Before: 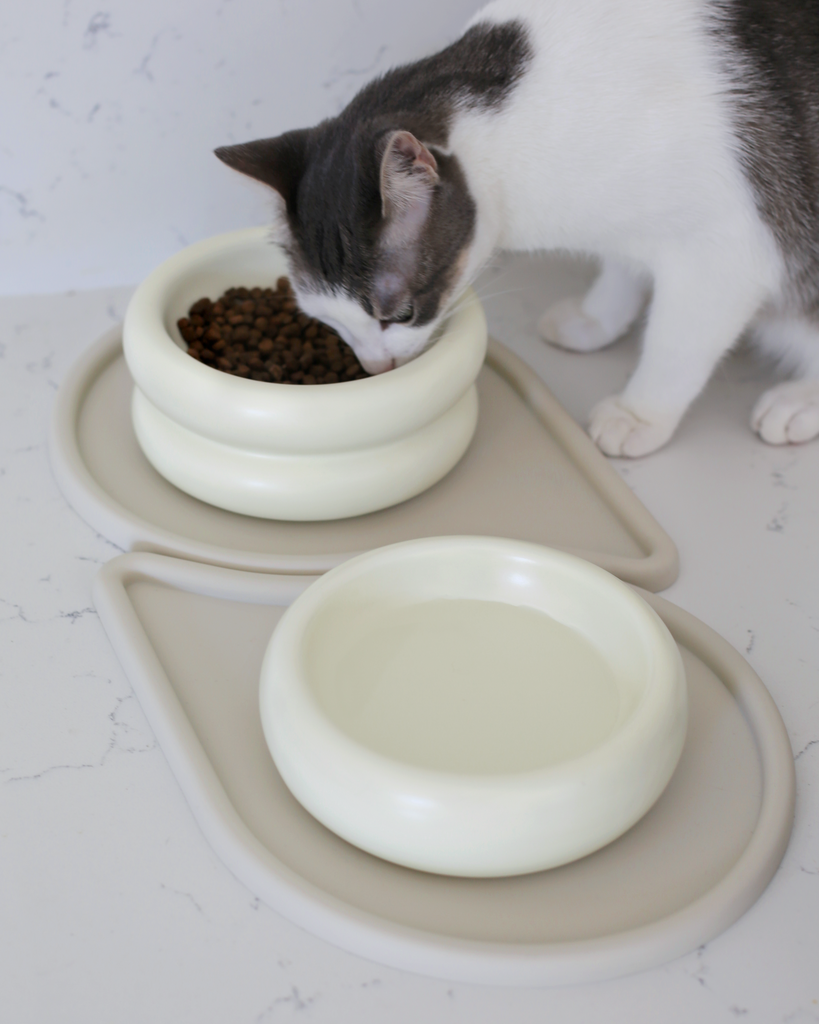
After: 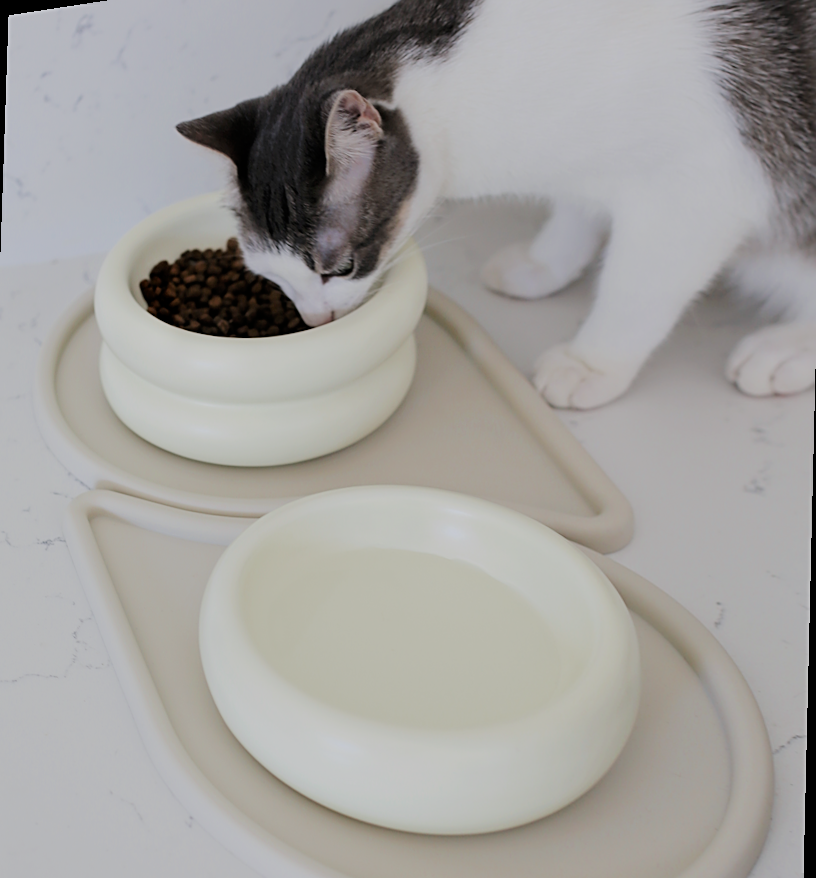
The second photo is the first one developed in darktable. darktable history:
filmic rgb: black relative exposure -6.98 EV, white relative exposure 5.63 EV, hardness 2.86
sharpen: amount 0.55
rotate and perspective: rotation 1.69°, lens shift (vertical) -0.023, lens shift (horizontal) -0.291, crop left 0.025, crop right 0.988, crop top 0.092, crop bottom 0.842
exposure: exposure 0.2 EV, compensate highlight preservation false
